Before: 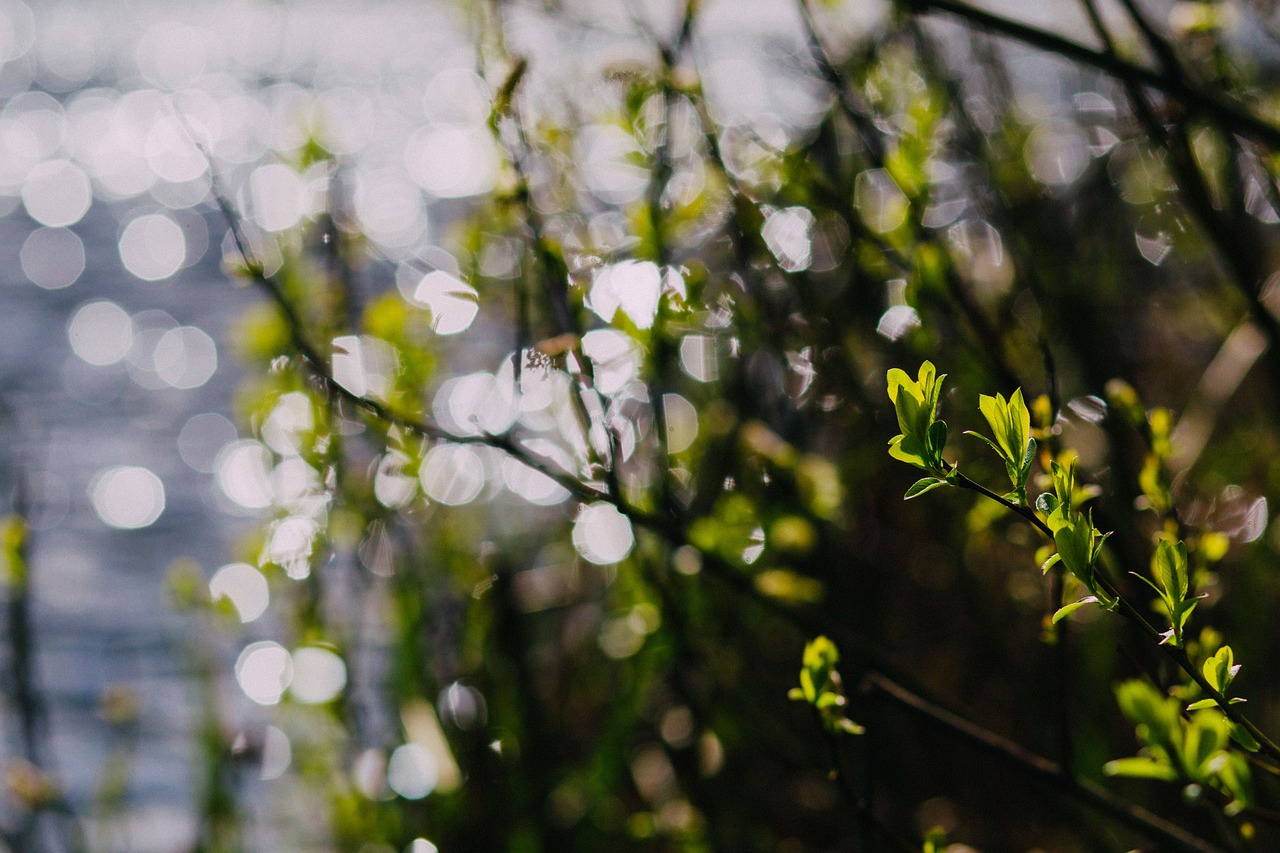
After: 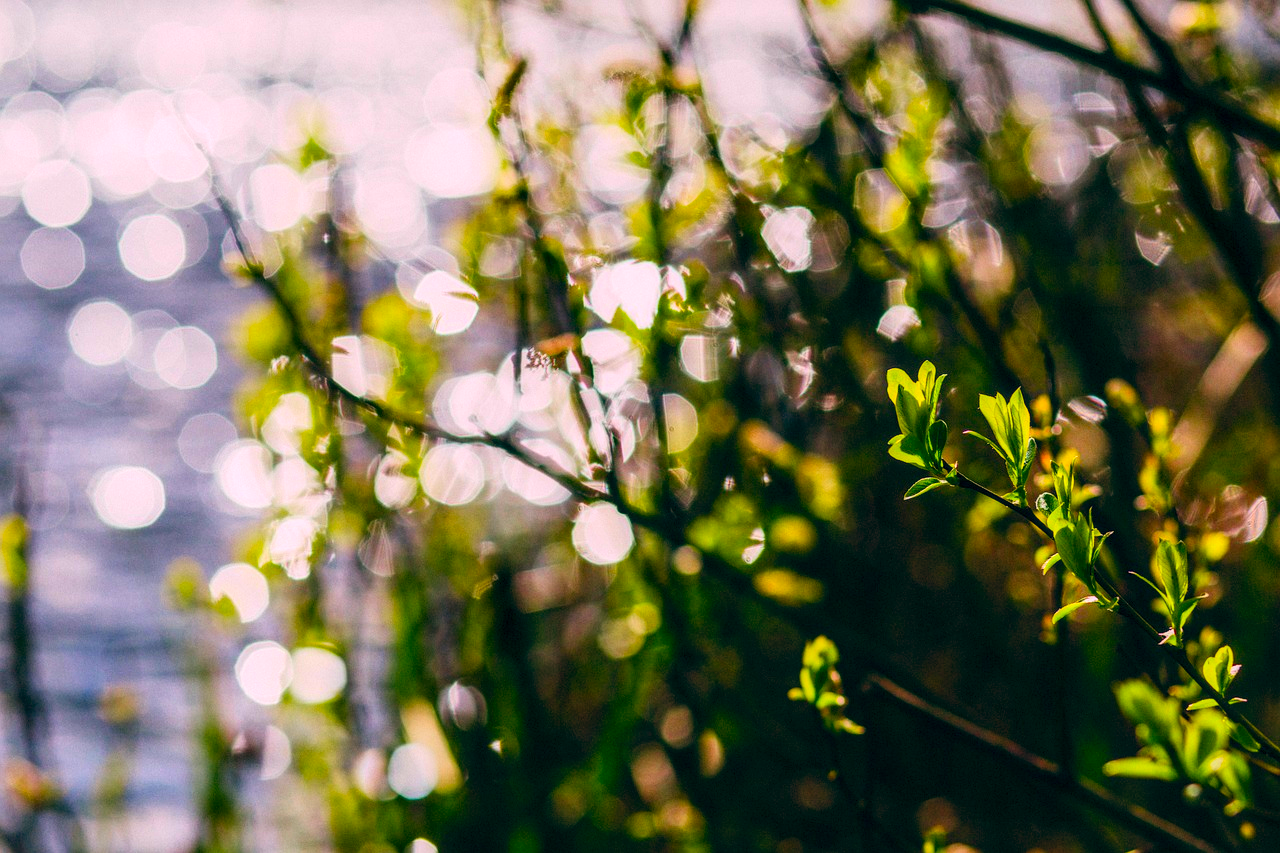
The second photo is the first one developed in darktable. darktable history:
contrast brightness saturation: contrast 0.2, brightness 0.2, saturation 0.8
color balance: lift [0.998, 0.998, 1.001, 1.002], gamma [0.995, 1.025, 0.992, 0.975], gain [0.995, 1.02, 0.997, 0.98]
local contrast: on, module defaults
